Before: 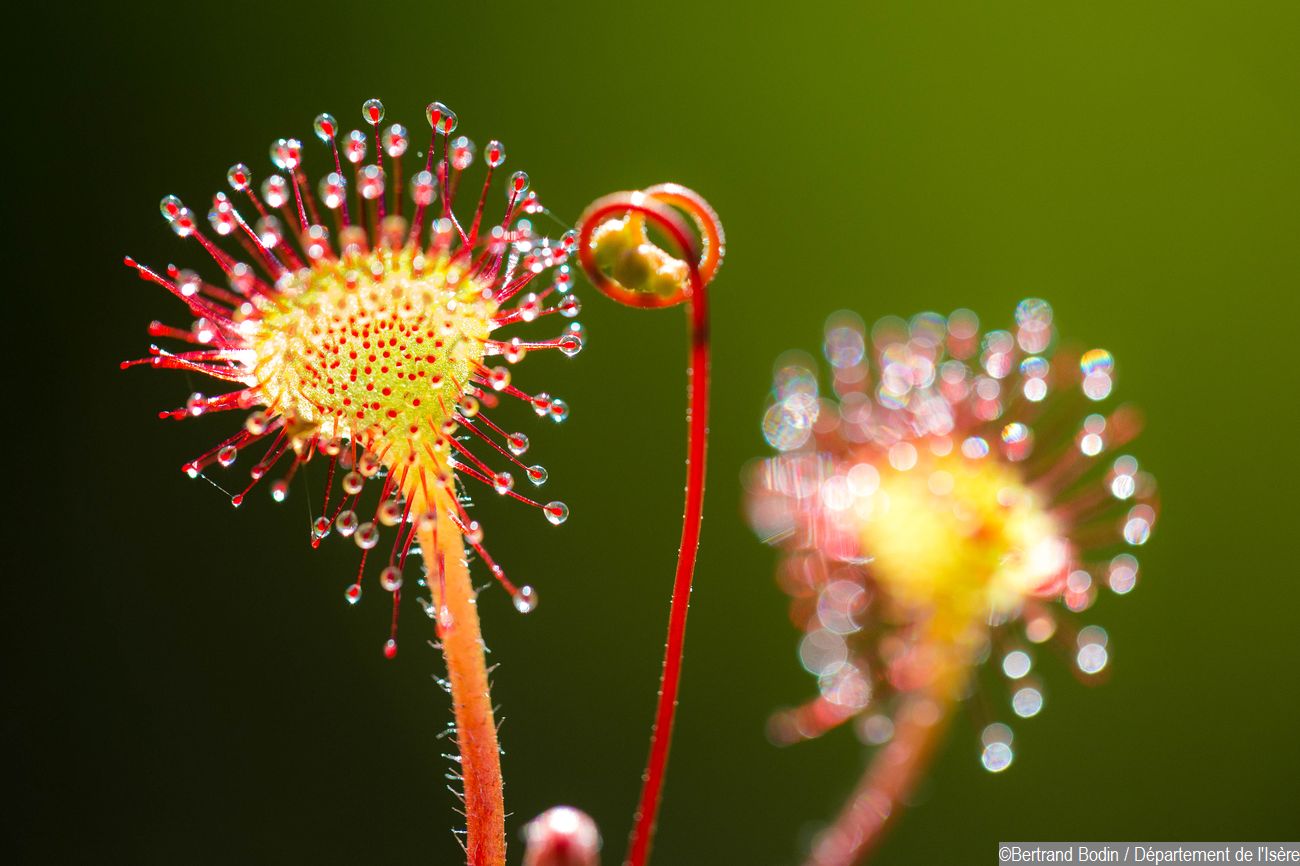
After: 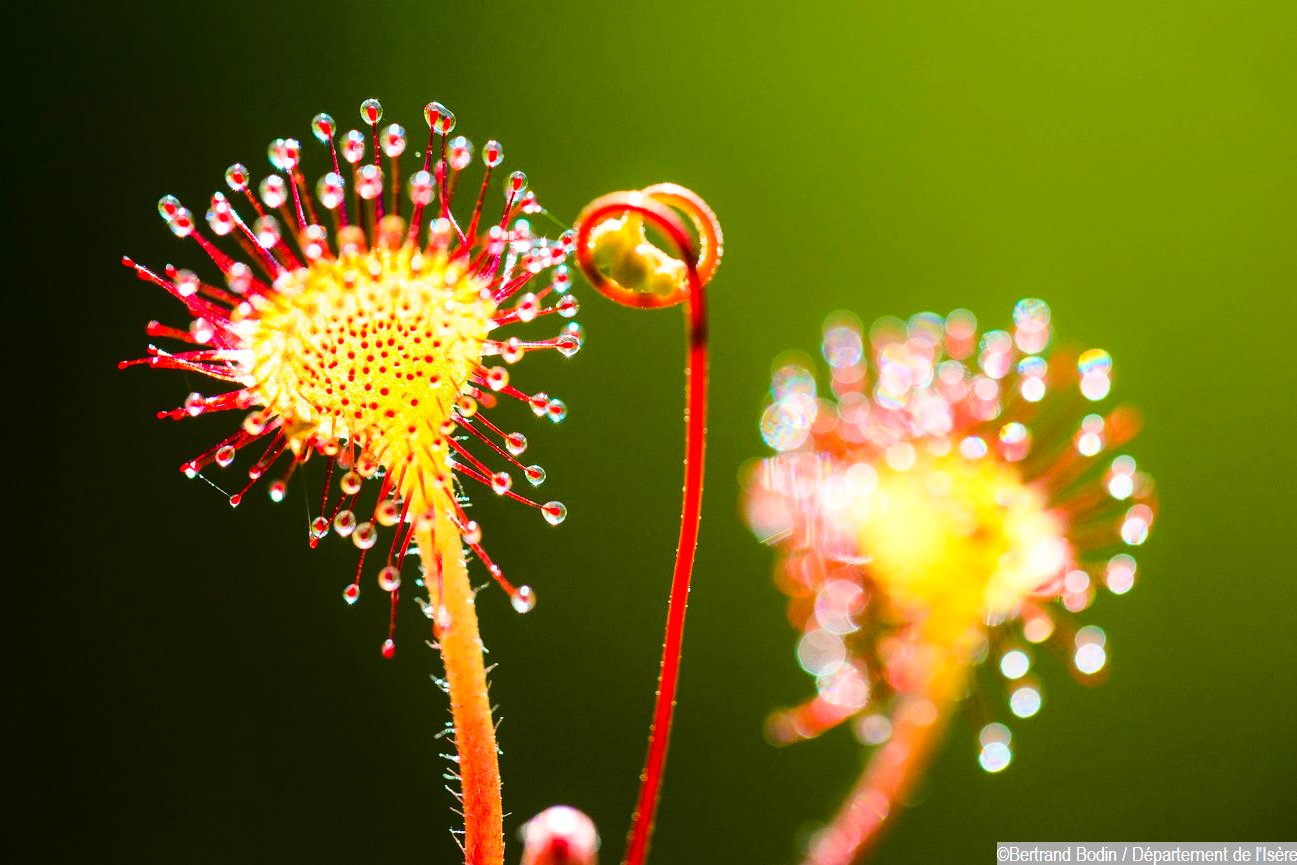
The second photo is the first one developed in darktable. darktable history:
color balance rgb: linear chroma grading › global chroma 9.209%, perceptual saturation grading › global saturation 15.54%, perceptual saturation grading › highlights -19.345%, perceptual saturation grading › shadows 20.493%
crop and rotate: left 0.197%, bottom 0.012%
base curve: curves: ch0 [(0, 0) (0.028, 0.03) (0.121, 0.232) (0.46, 0.748) (0.859, 0.968) (1, 1)]
